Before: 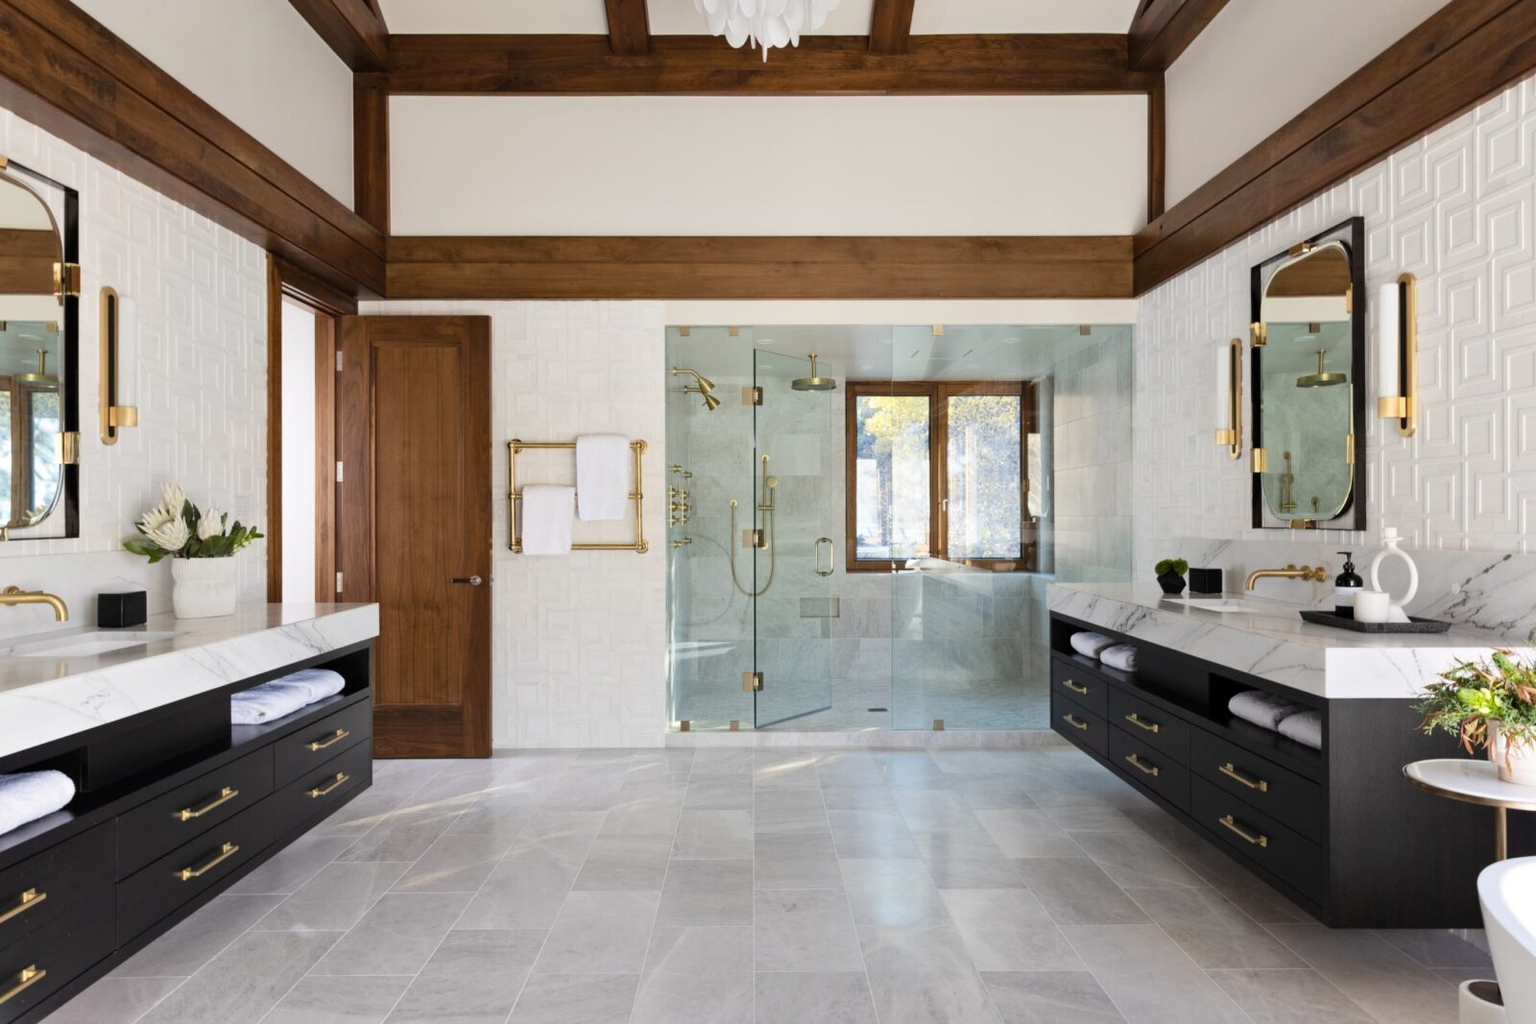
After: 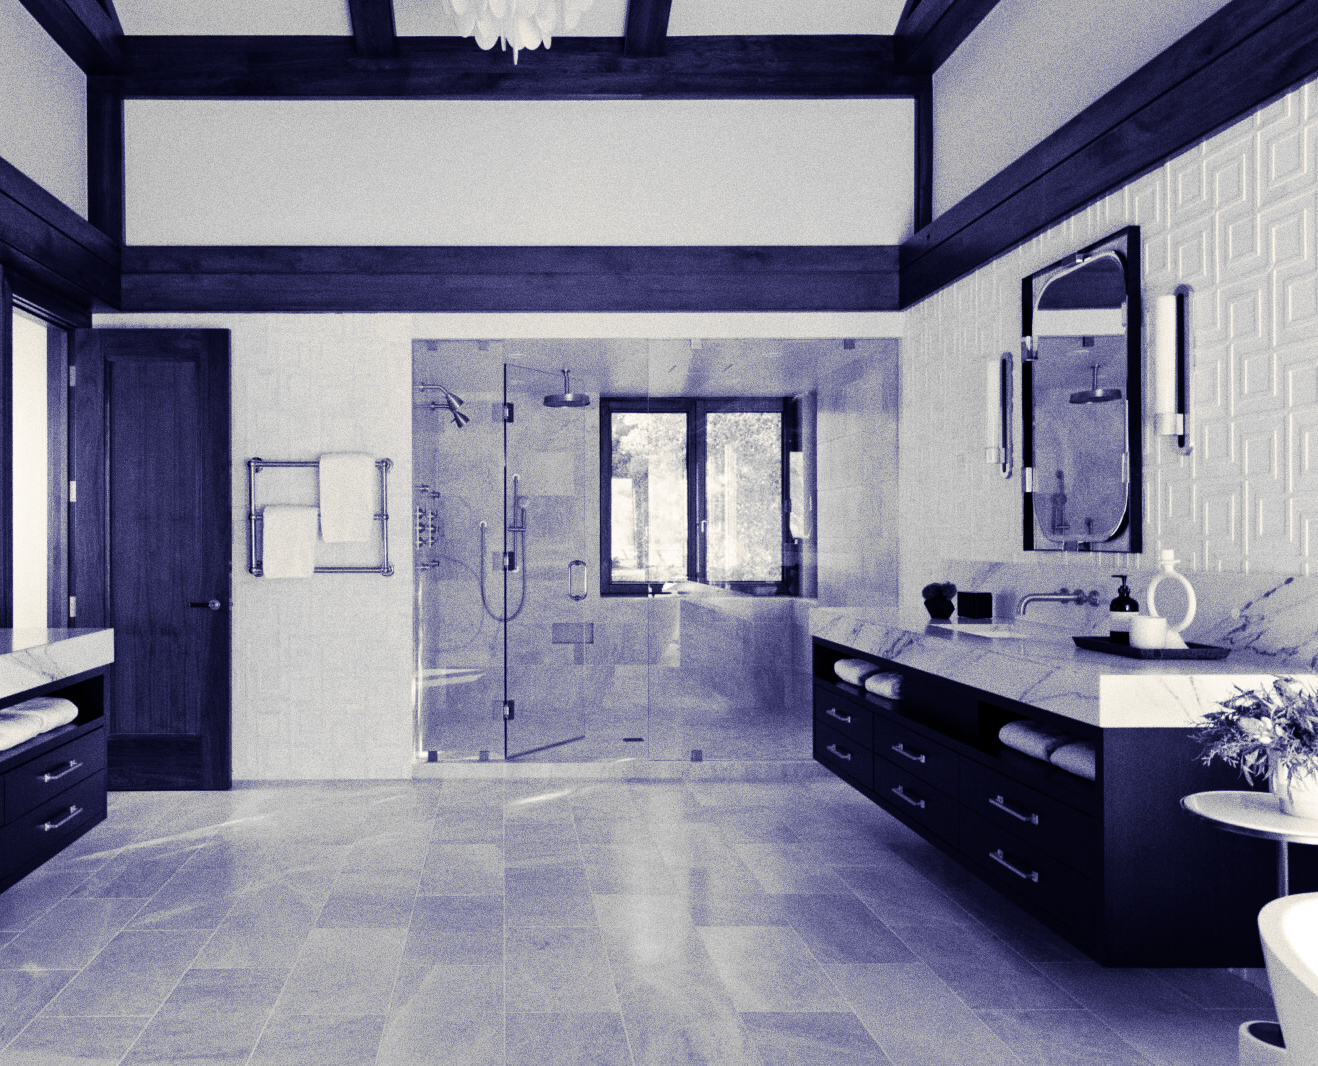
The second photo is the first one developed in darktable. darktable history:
grain: coarseness 9.61 ISO, strength 35.62%
tone curve: curves: ch0 [(0, 0) (0.003, 0.001) (0.011, 0.004) (0.025, 0.011) (0.044, 0.021) (0.069, 0.028) (0.1, 0.036) (0.136, 0.051) (0.177, 0.085) (0.224, 0.127) (0.277, 0.193) (0.335, 0.266) (0.399, 0.338) (0.468, 0.419) (0.543, 0.504) (0.623, 0.593) (0.709, 0.689) (0.801, 0.784) (0.898, 0.888) (1, 1)], preserve colors none
split-toning: shadows › hue 242.67°, shadows › saturation 0.733, highlights › hue 45.33°, highlights › saturation 0.667, balance -53.304, compress 21.15%
crop: left 17.582%, bottom 0.031%
monochrome: on, module defaults
